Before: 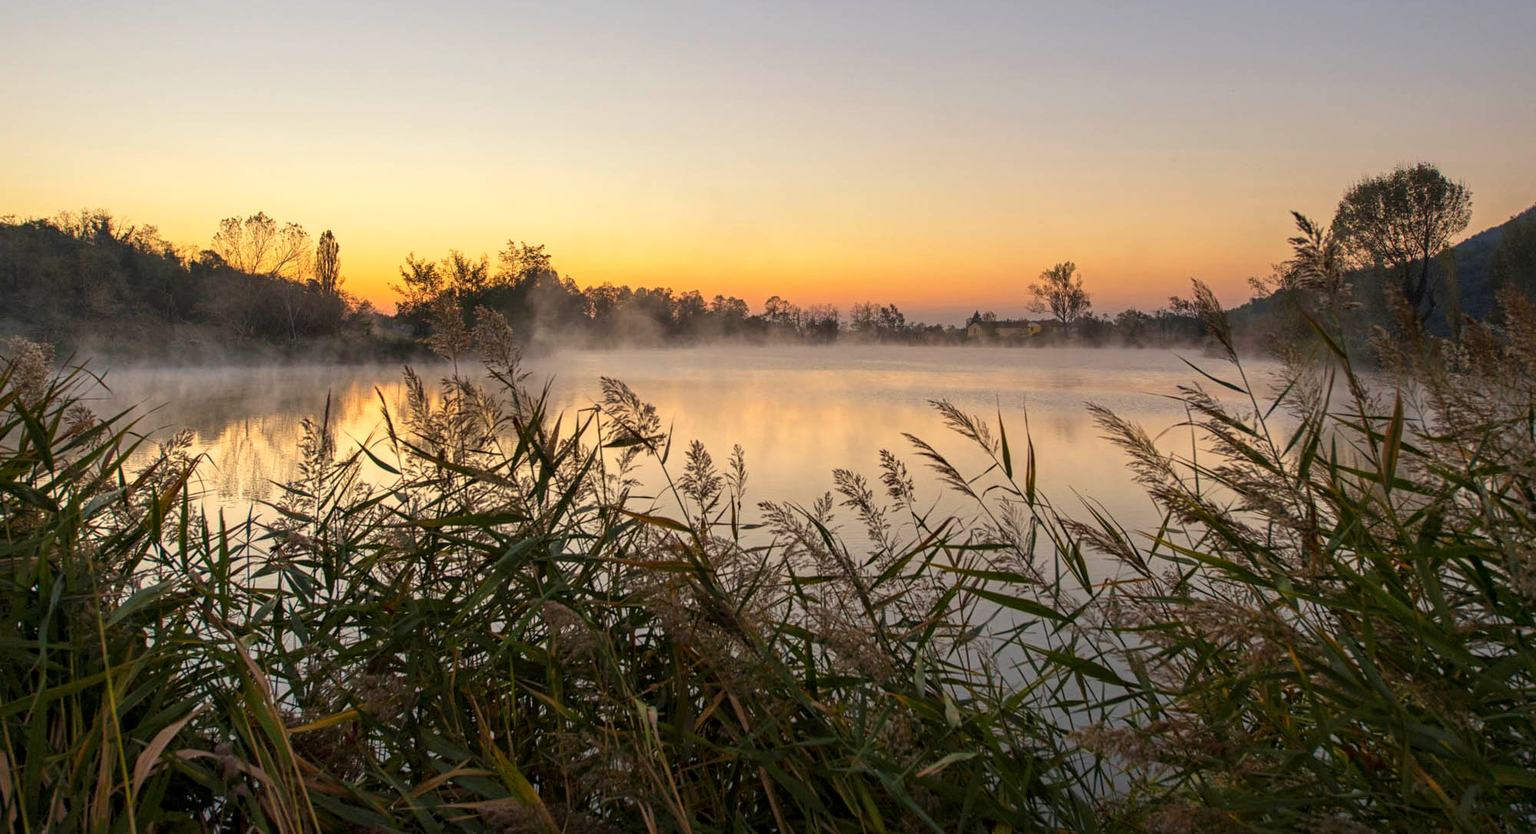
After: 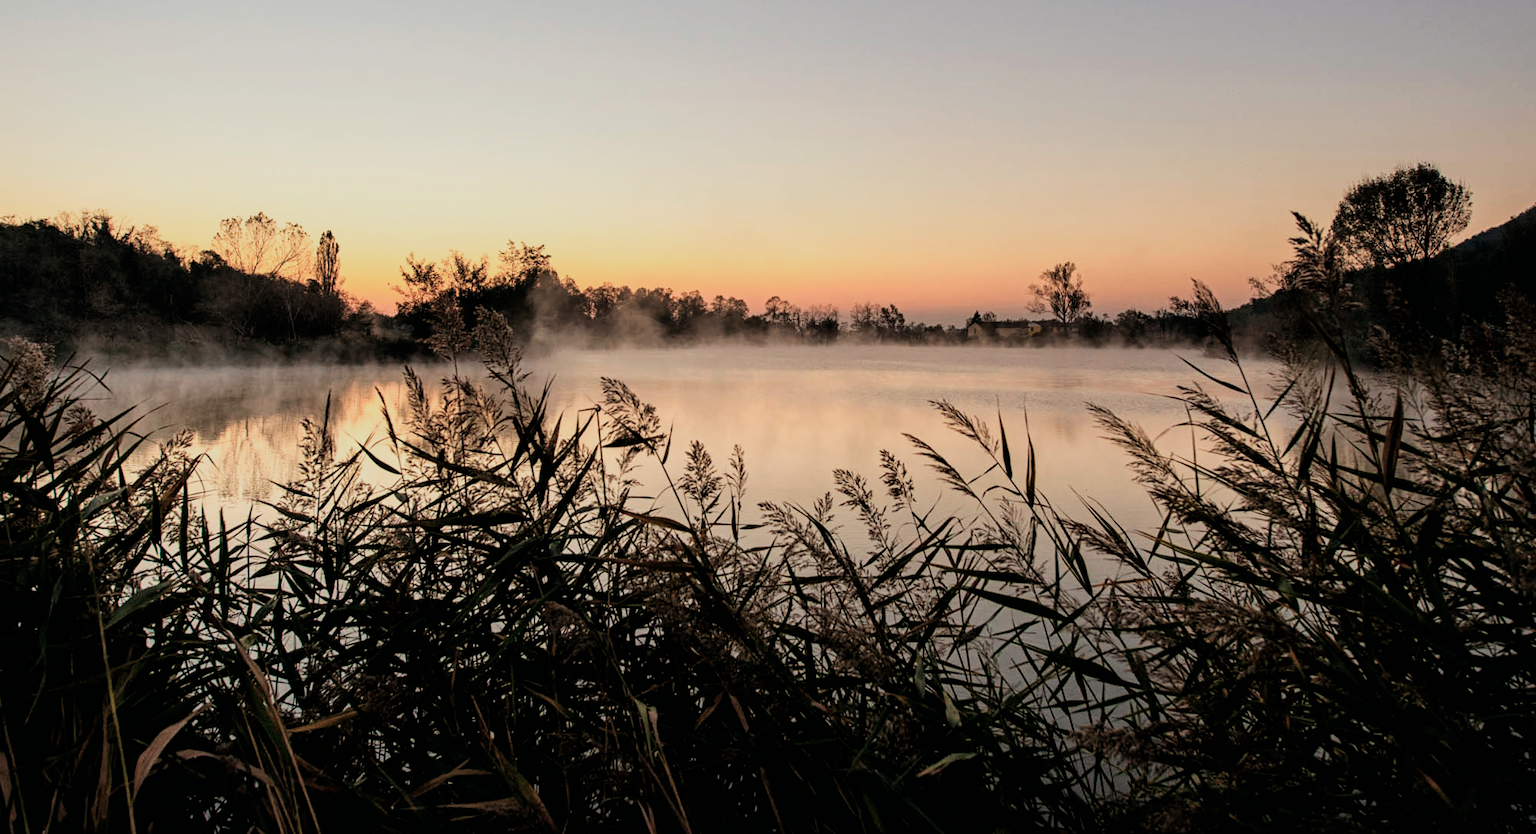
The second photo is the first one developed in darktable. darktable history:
filmic rgb: black relative exposure -5 EV, hardness 2.88, contrast 1.3, highlights saturation mix -30%
color balance: lift [1, 0.994, 1.002, 1.006], gamma [0.957, 1.081, 1.016, 0.919], gain [0.97, 0.972, 1.01, 1.028], input saturation 91.06%, output saturation 79.8%
